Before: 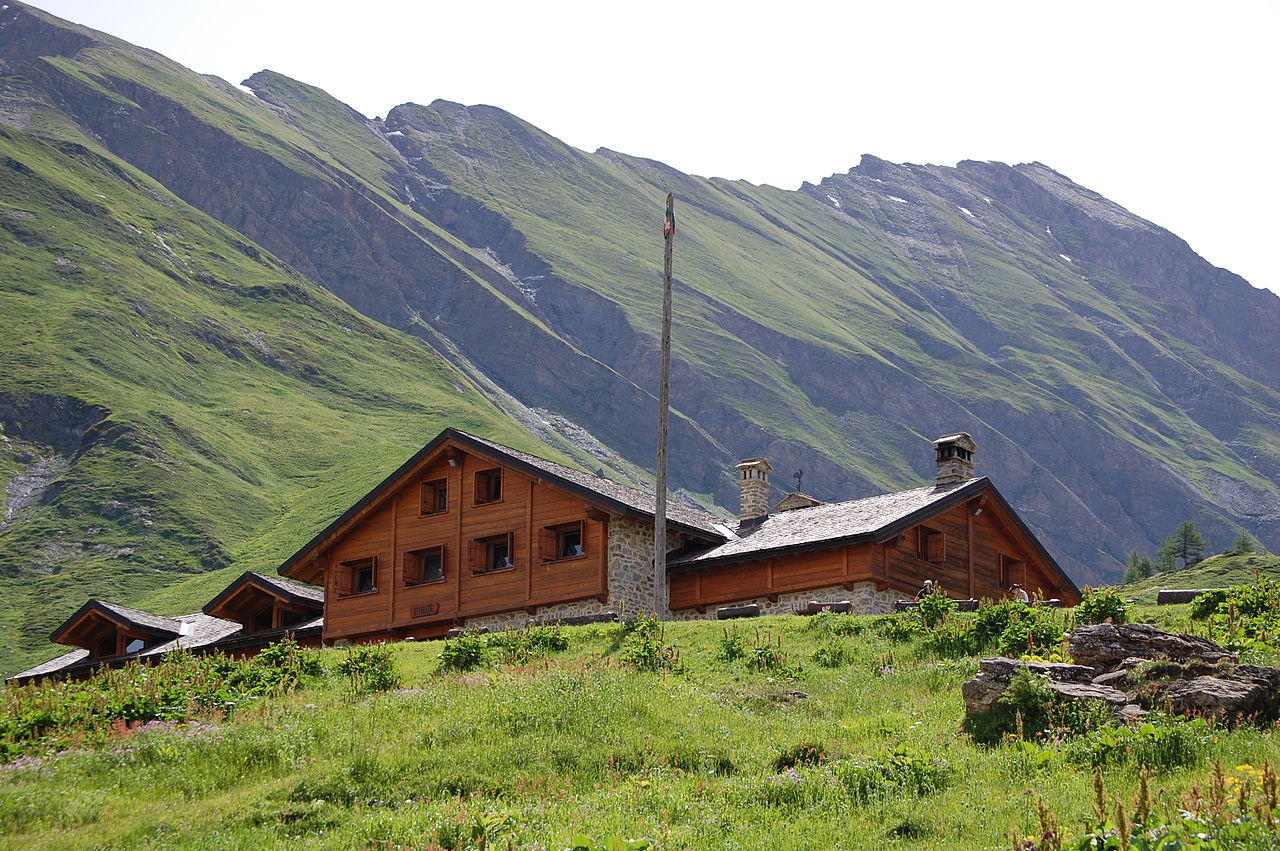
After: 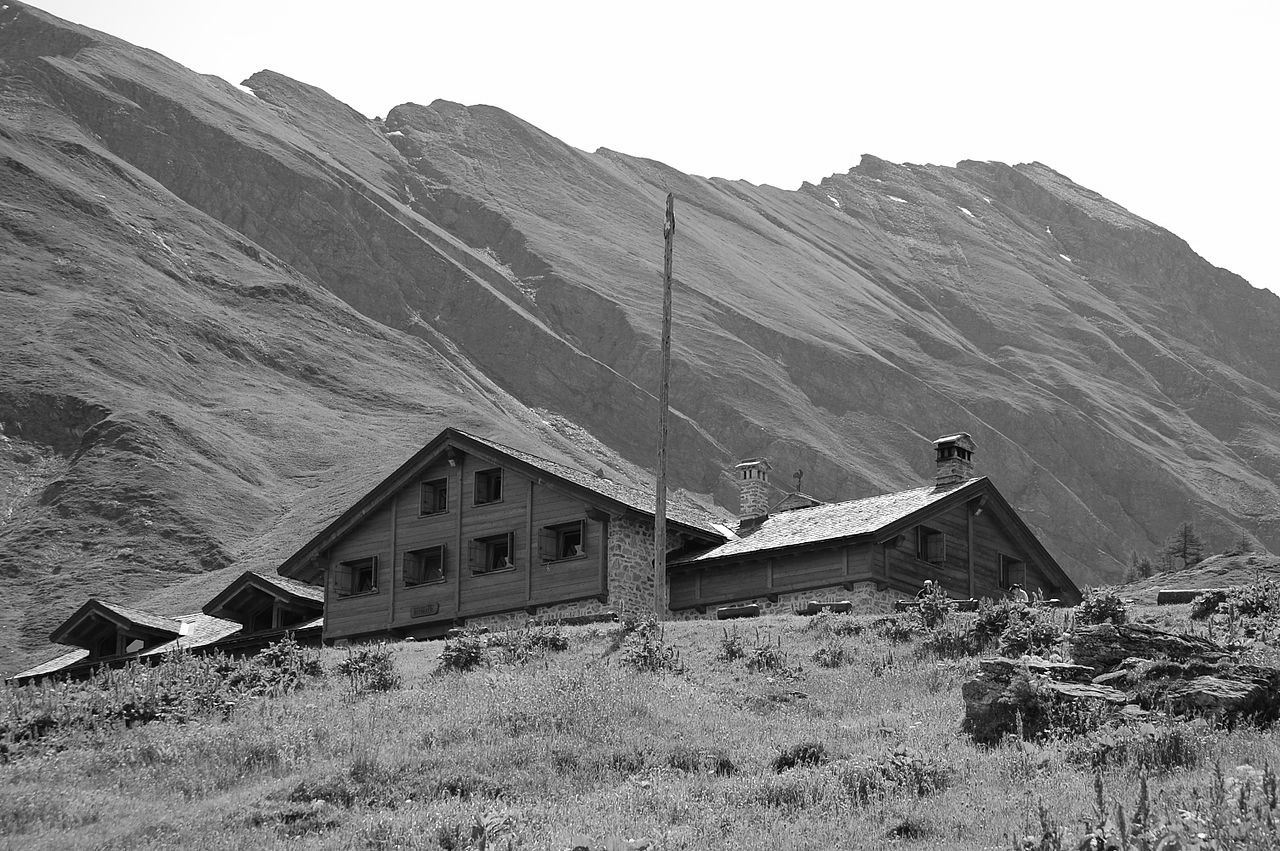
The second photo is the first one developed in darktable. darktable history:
monochrome: on, module defaults
color correction: highlights a* 0.162, highlights b* 29.53, shadows a* -0.162, shadows b* 21.09
